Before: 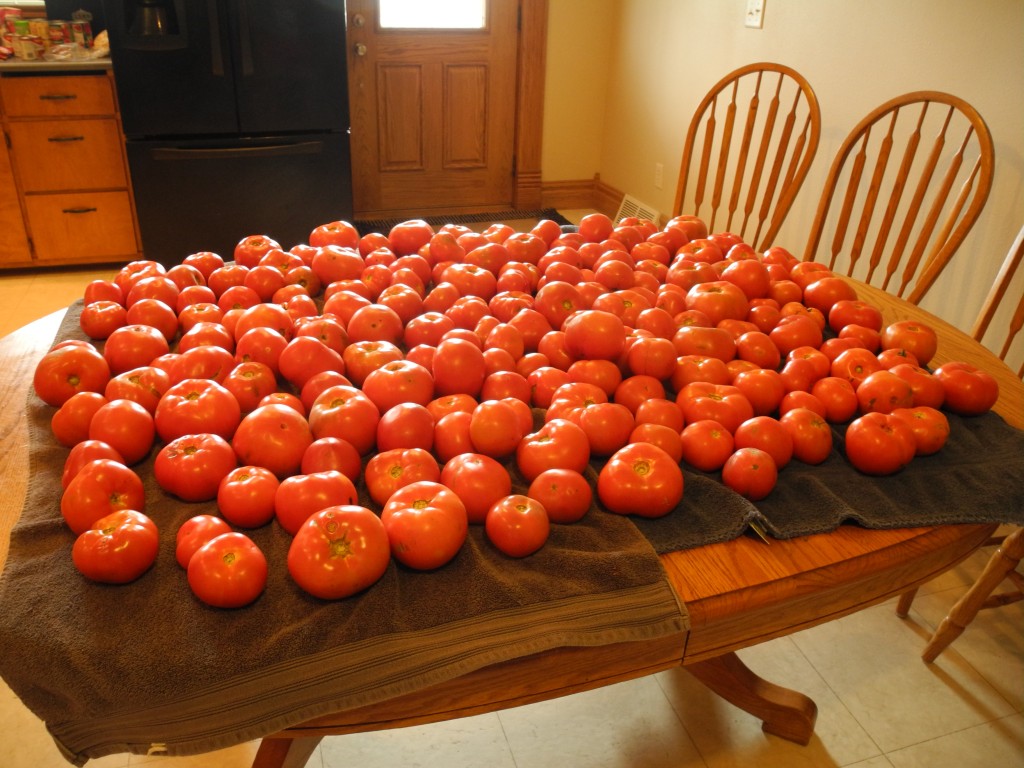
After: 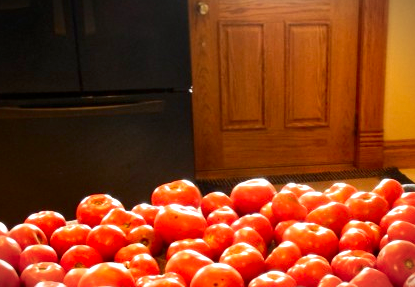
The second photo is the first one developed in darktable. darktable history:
tone equalizer: edges refinement/feathering 500, mask exposure compensation -1.57 EV, preserve details no
crop: left 15.488%, top 5.44%, right 43.932%, bottom 57.137%
contrast brightness saturation: contrast 0.133, brightness -0.055, saturation 0.157
exposure: black level correction 0.001, exposure 0.5 EV, compensate highlight preservation false
vignetting: fall-off start 100.38%, brightness -0.576, saturation -0.253, width/height ratio 1.305
local contrast: mode bilateral grid, contrast 29, coarseness 25, midtone range 0.2
